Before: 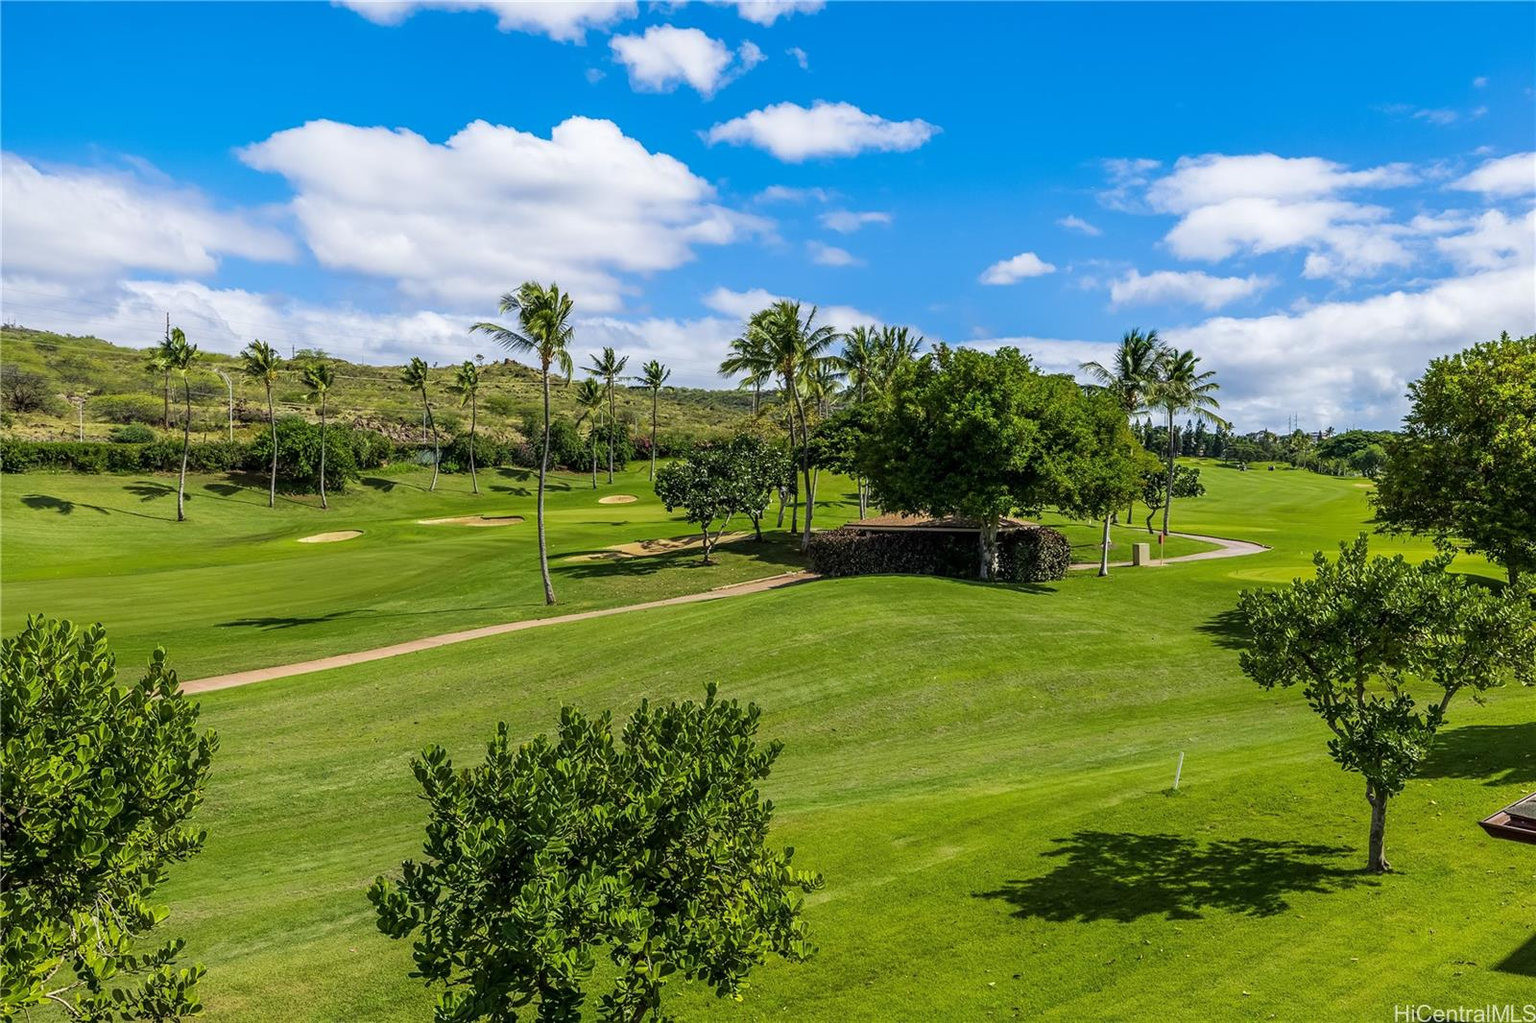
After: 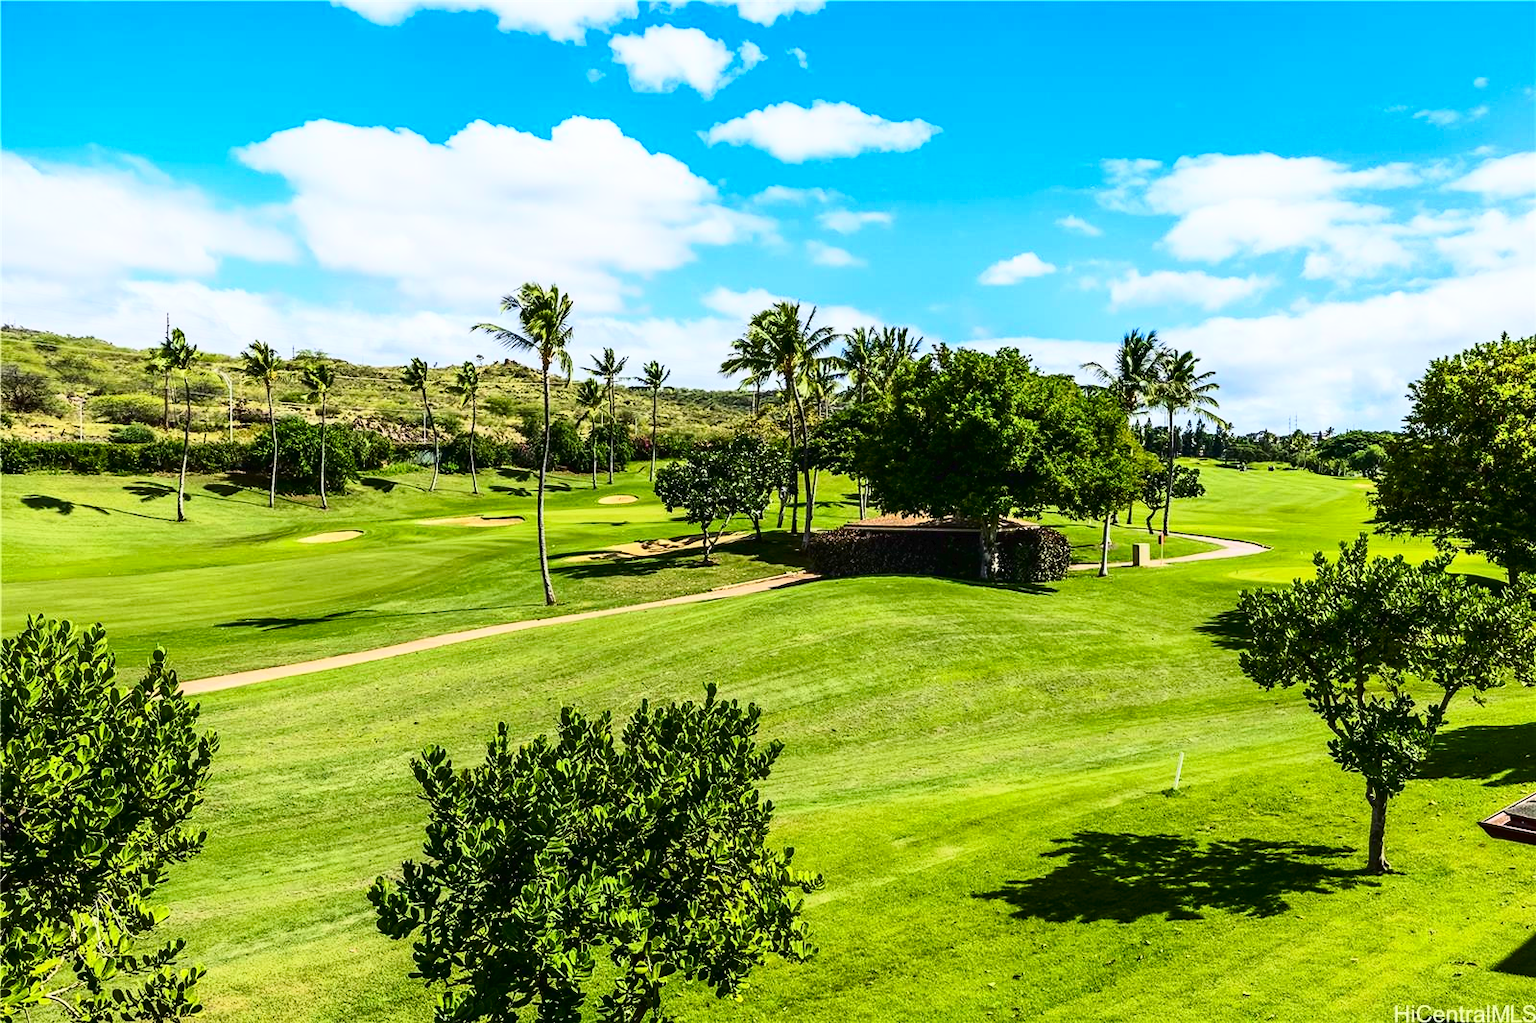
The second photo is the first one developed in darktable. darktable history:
contrast brightness saturation: contrast 0.397, brightness 0.1, saturation 0.215
tone curve: curves: ch0 [(0, 0) (0.003, 0.019) (0.011, 0.019) (0.025, 0.026) (0.044, 0.043) (0.069, 0.066) (0.1, 0.095) (0.136, 0.133) (0.177, 0.181) (0.224, 0.233) (0.277, 0.302) (0.335, 0.375) (0.399, 0.452) (0.468, 0.532) (0.543, 0.609) (0.623, 0.695) (0.709, 0.775) (0.801, 0.865) (0.898, 0.932) (1, 1)], color space Lab, linked channels, preserve colors none
